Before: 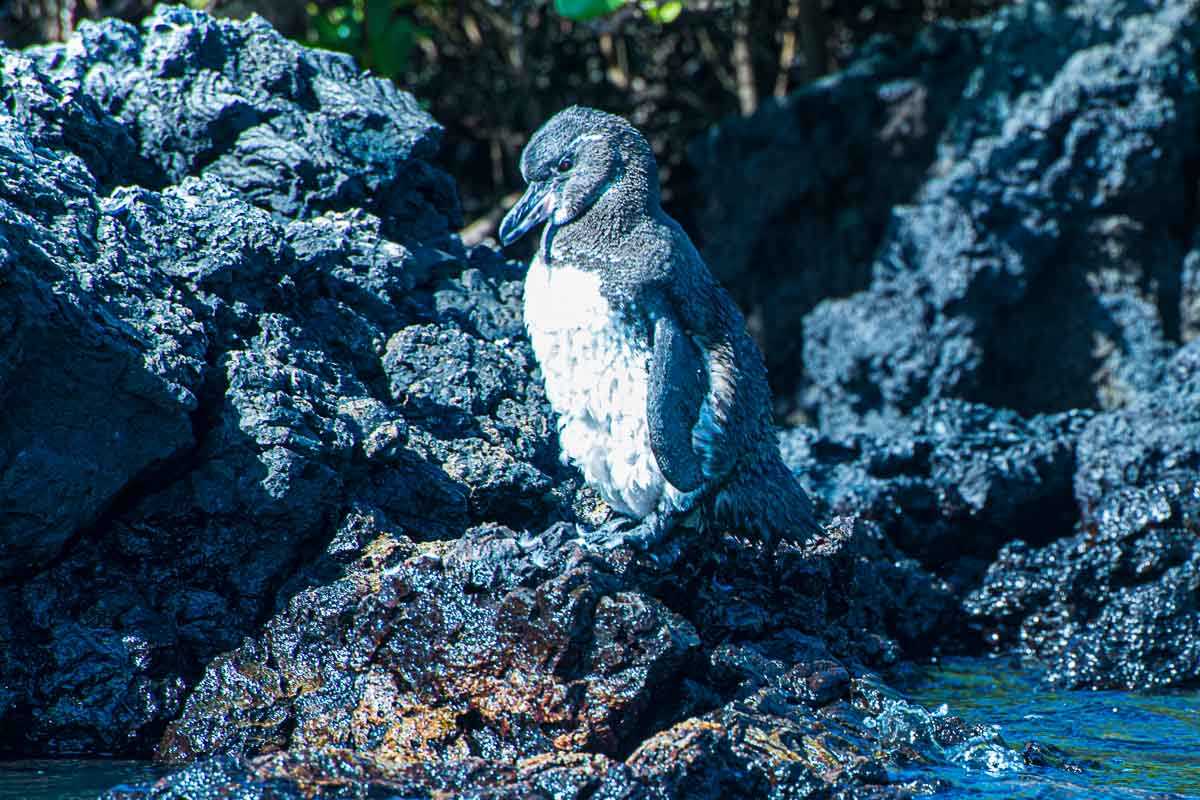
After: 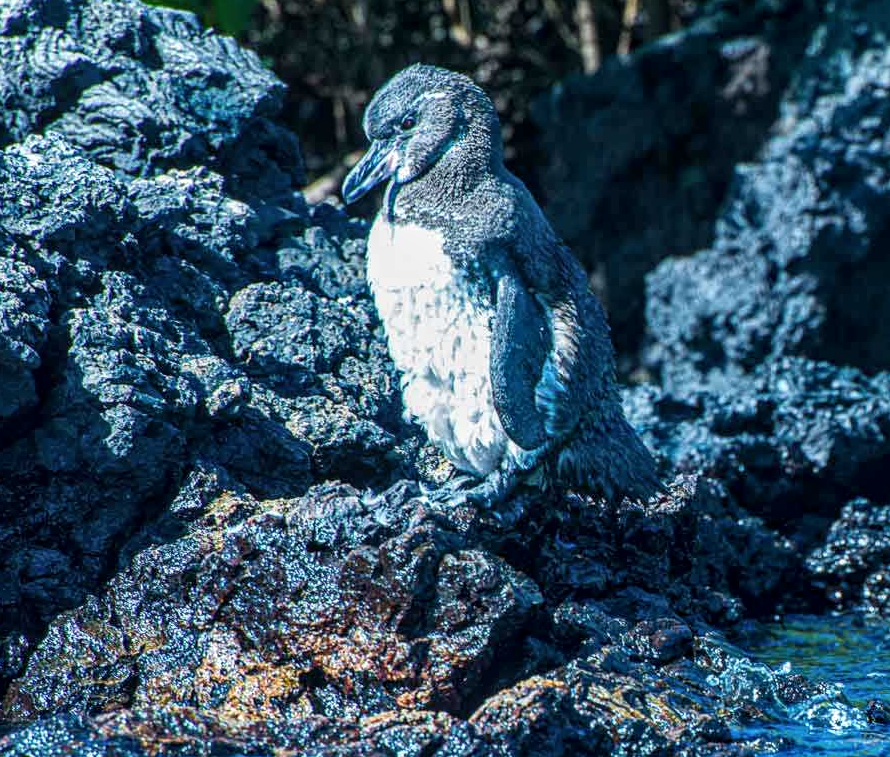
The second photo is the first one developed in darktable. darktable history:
crop and rotate: left 13.15%, top 5.251%, right 12.609%
local contrast: on, module defaults
